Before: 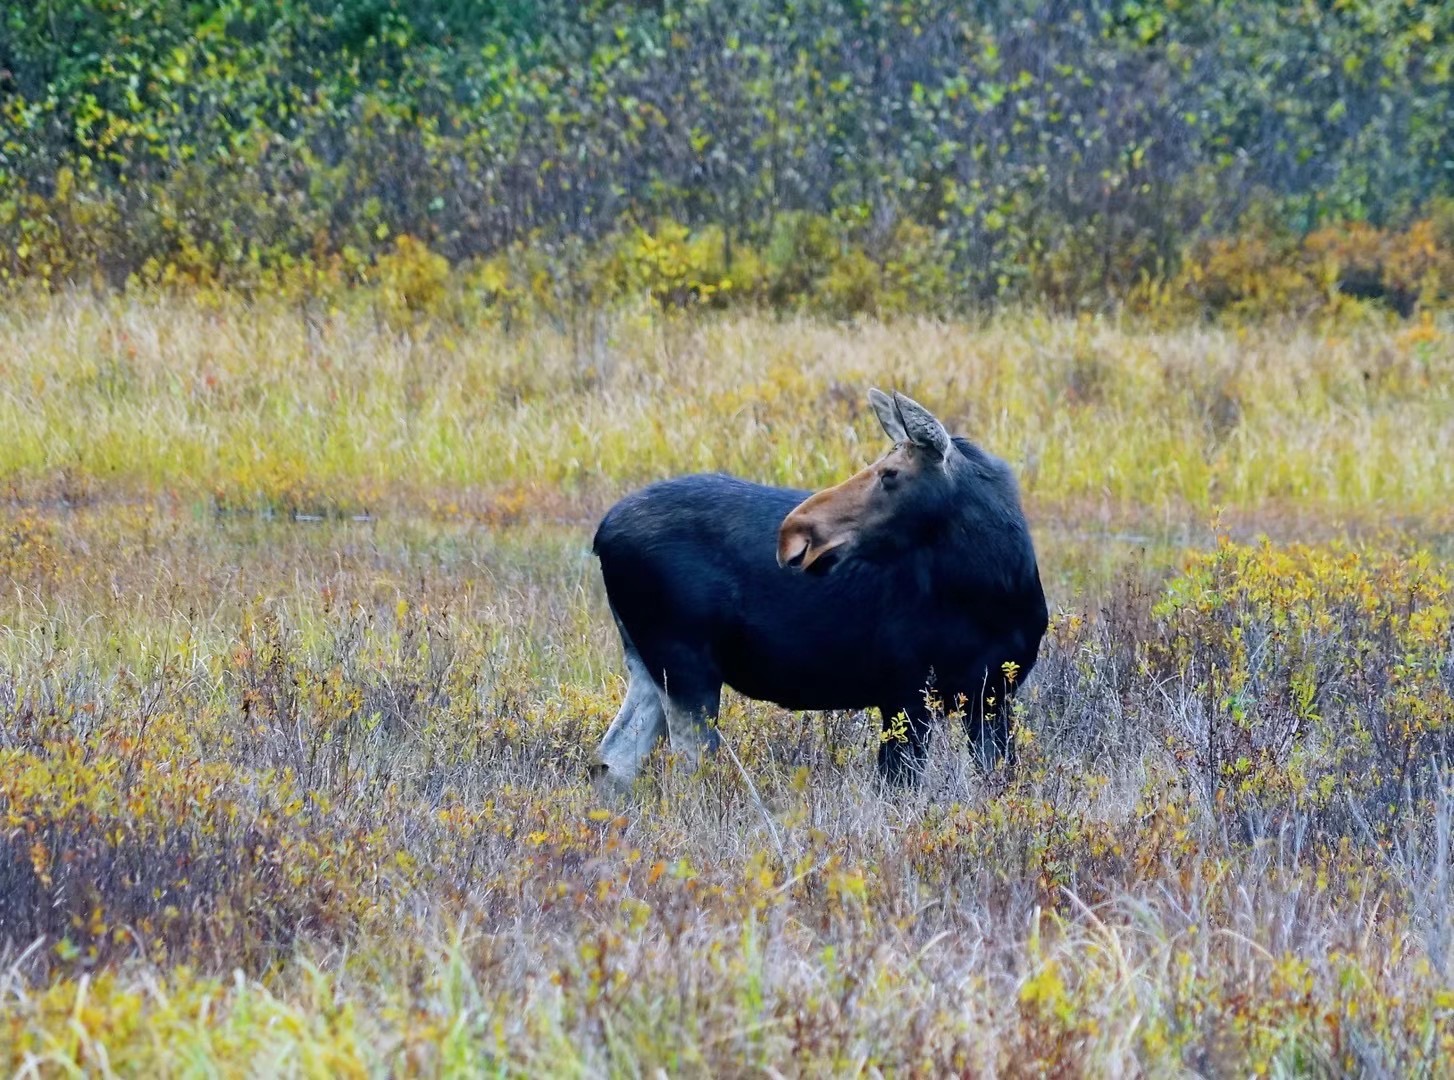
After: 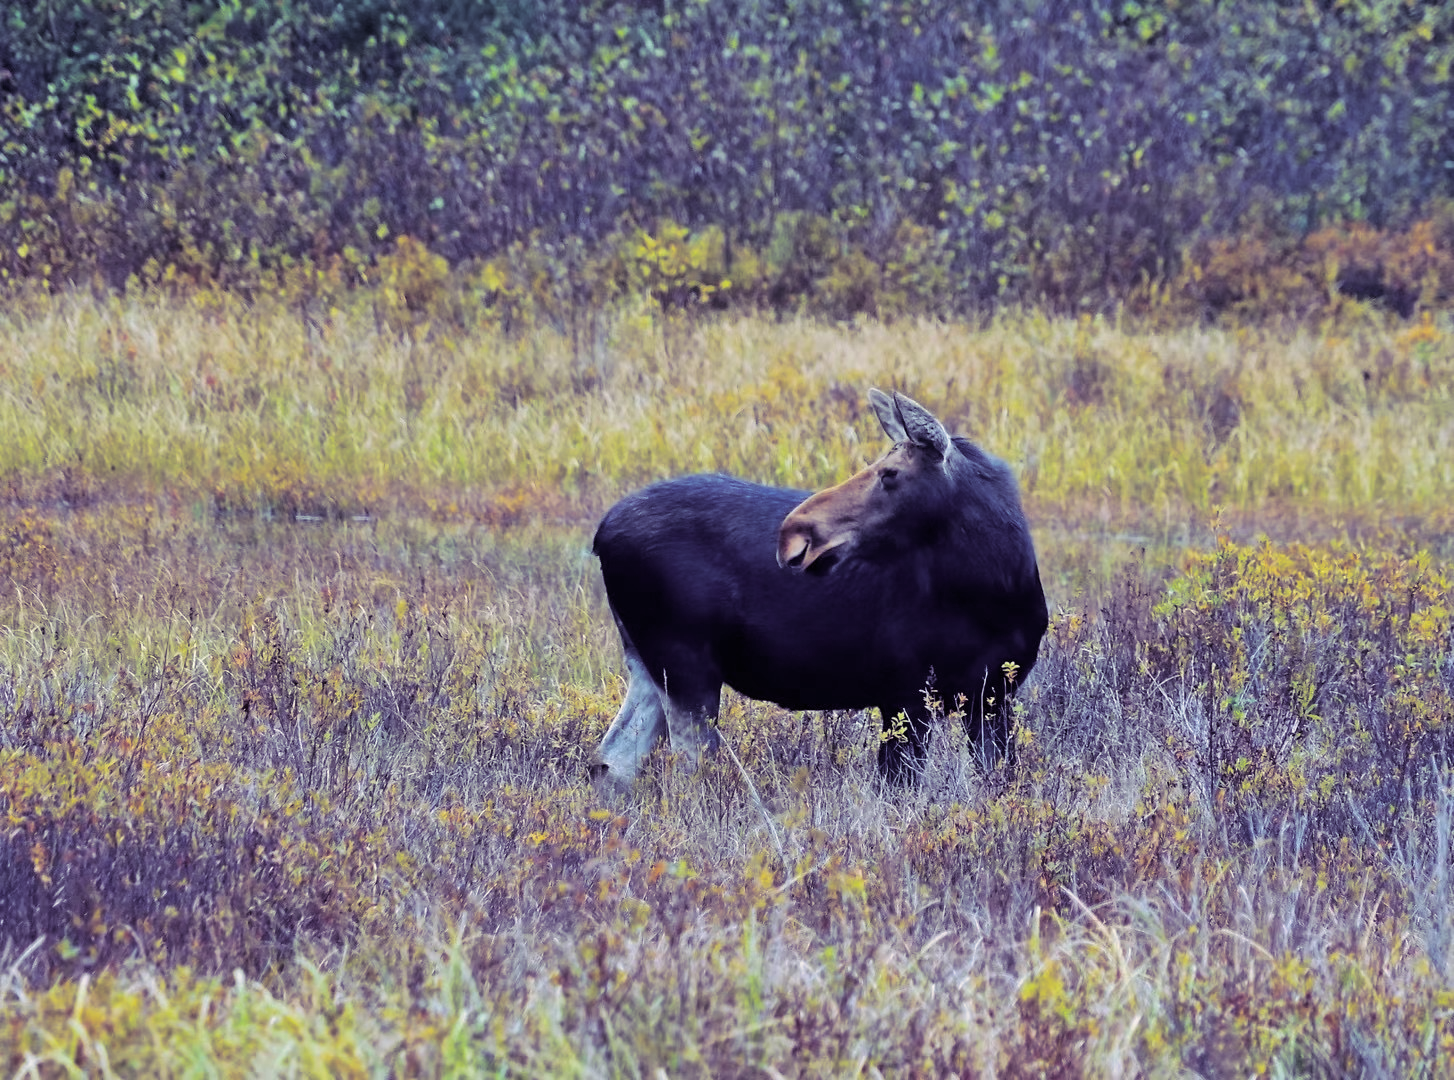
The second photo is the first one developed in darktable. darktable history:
shadows and highlights: shadows 53, soften with gaussian
split-toning: shadows › hue 255.6°, shadows › saturation 0.66, highlights › hue 43.2°, highlights › saturation 0.68, balance -50.1
